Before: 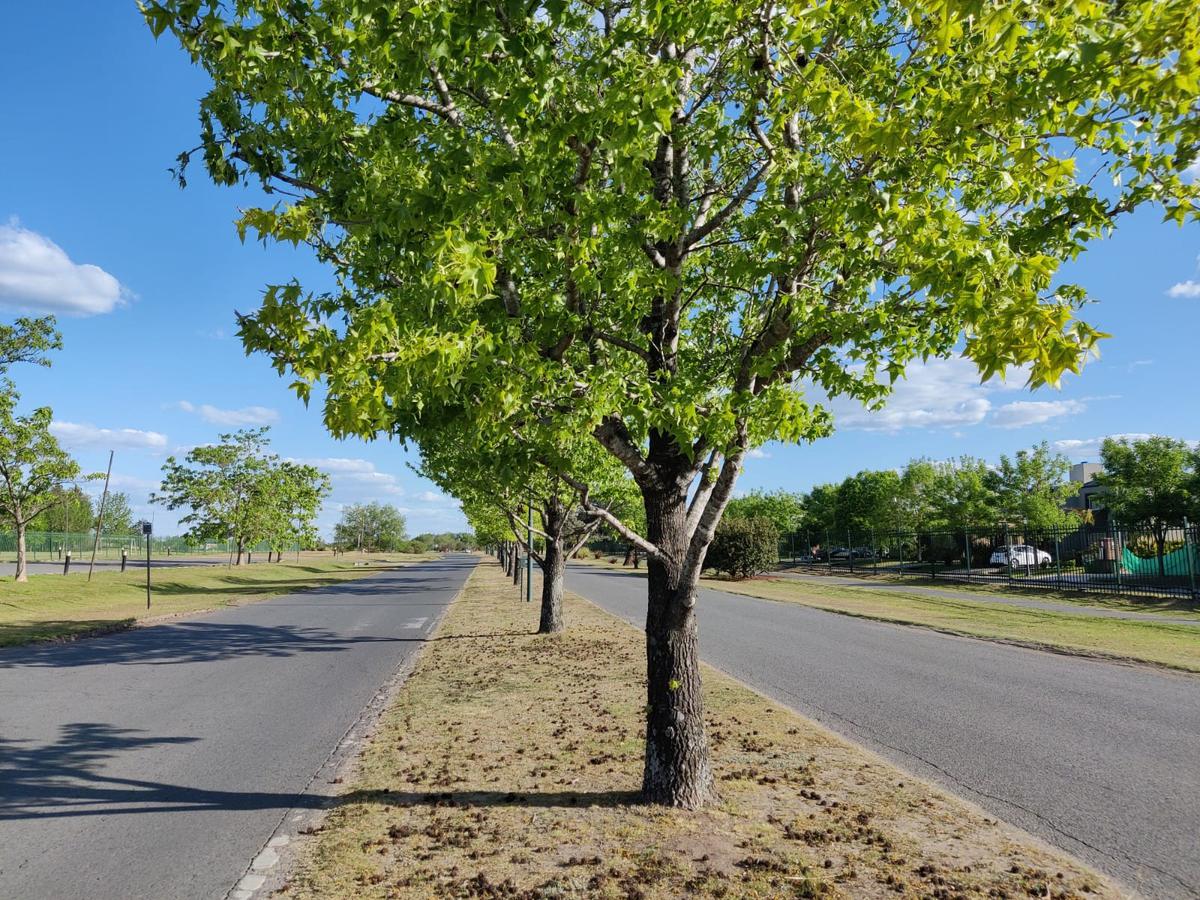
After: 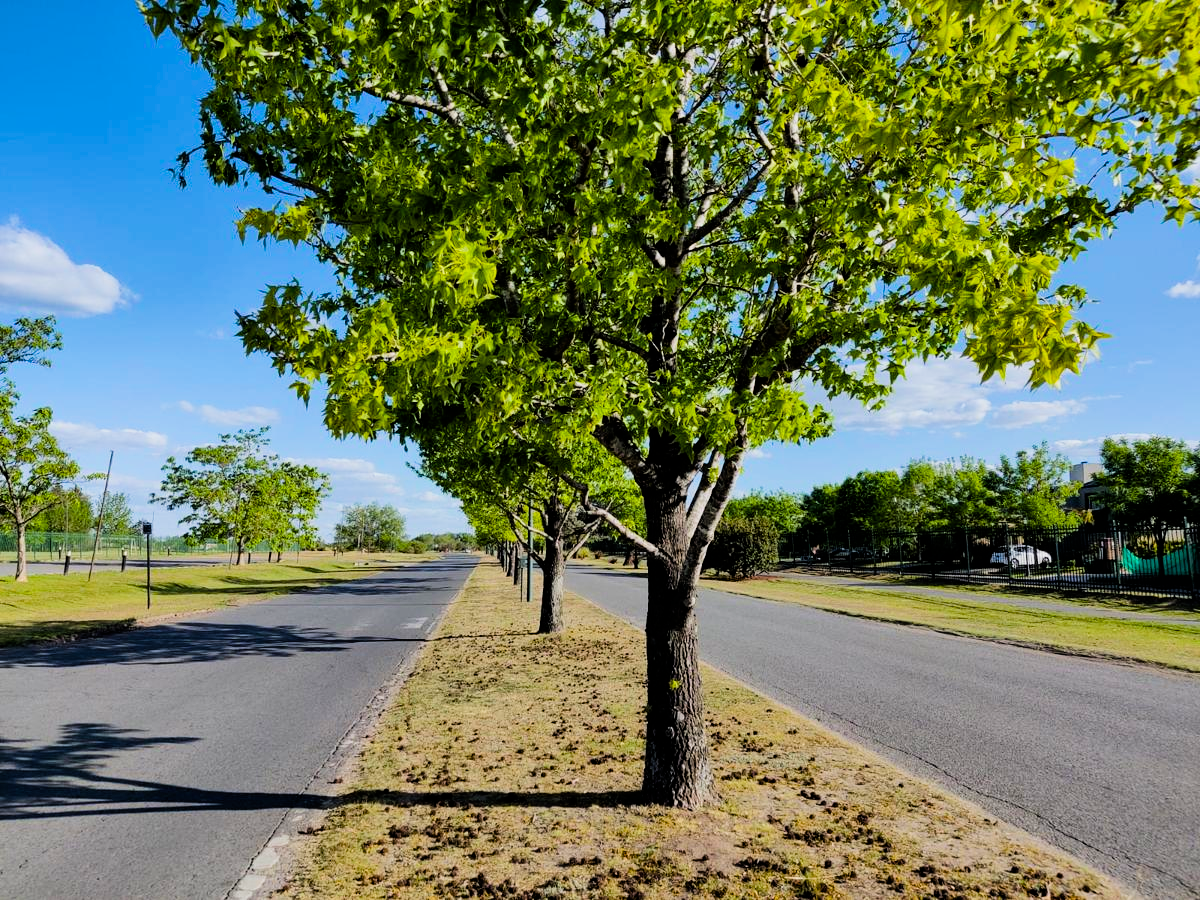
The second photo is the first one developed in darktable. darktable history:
filmic rgb: black relative exposure -5 EV, white relative exposure 3.5 EV, hardness 3.19, contrast 1.4, highlights saturation mix -50%
color balance rgb: linear chroma grading › global chroma 15%, perceptual saturation grading › global saturation 30%
